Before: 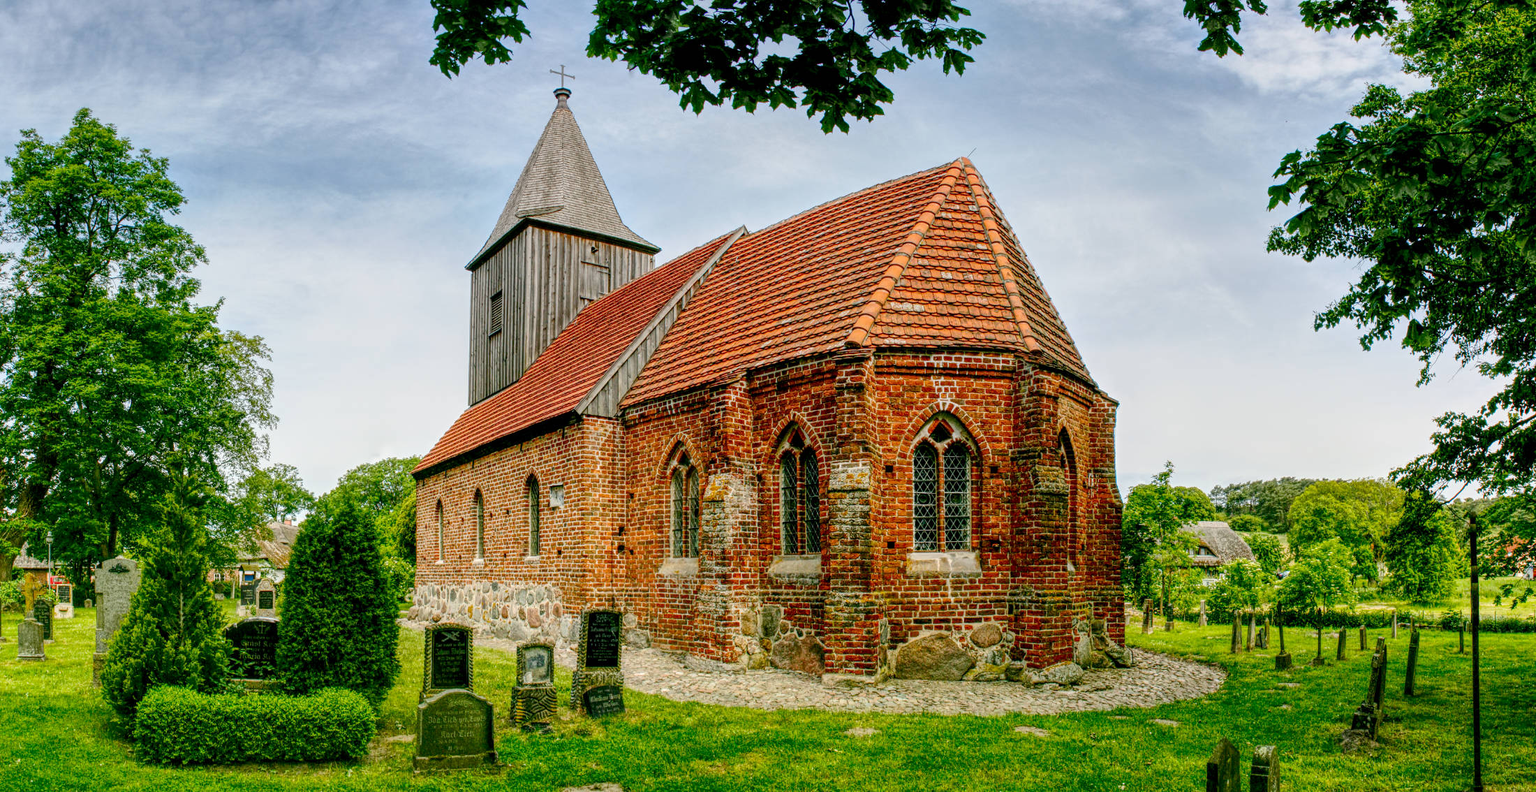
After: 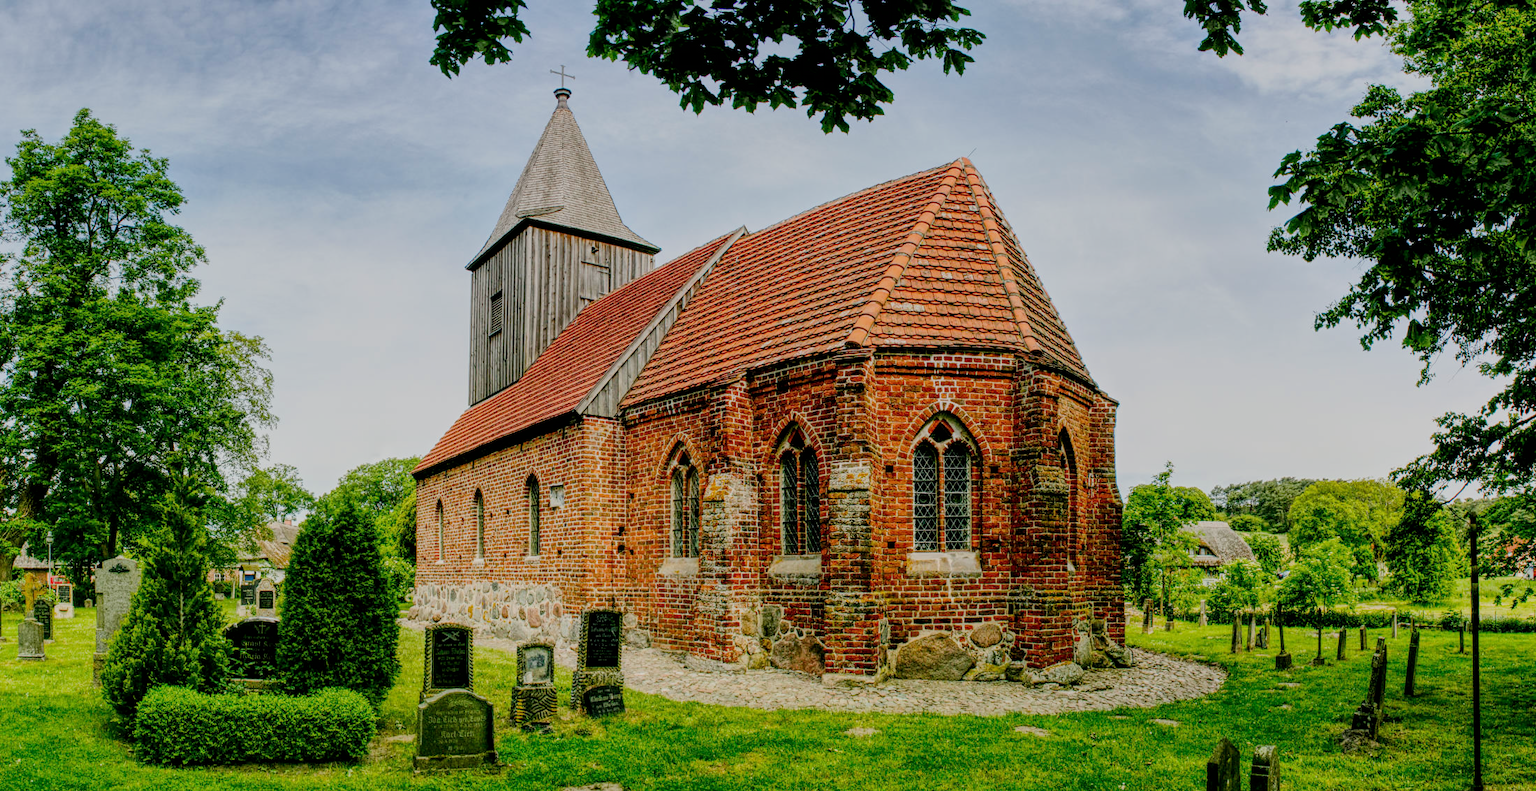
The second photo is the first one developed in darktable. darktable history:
tone equalizer: on, module defaults
filmic rgb: black relative exposure -9.22 EV, white relative exposure 6.77 EV, hardness 3.07, contrast 1.05
